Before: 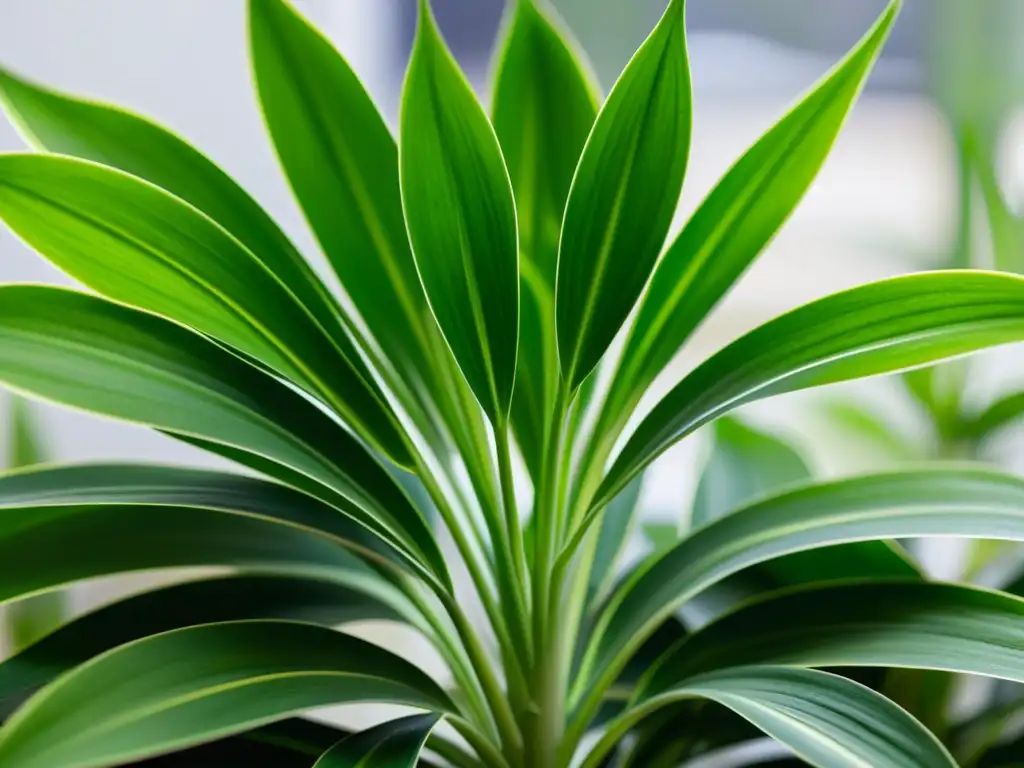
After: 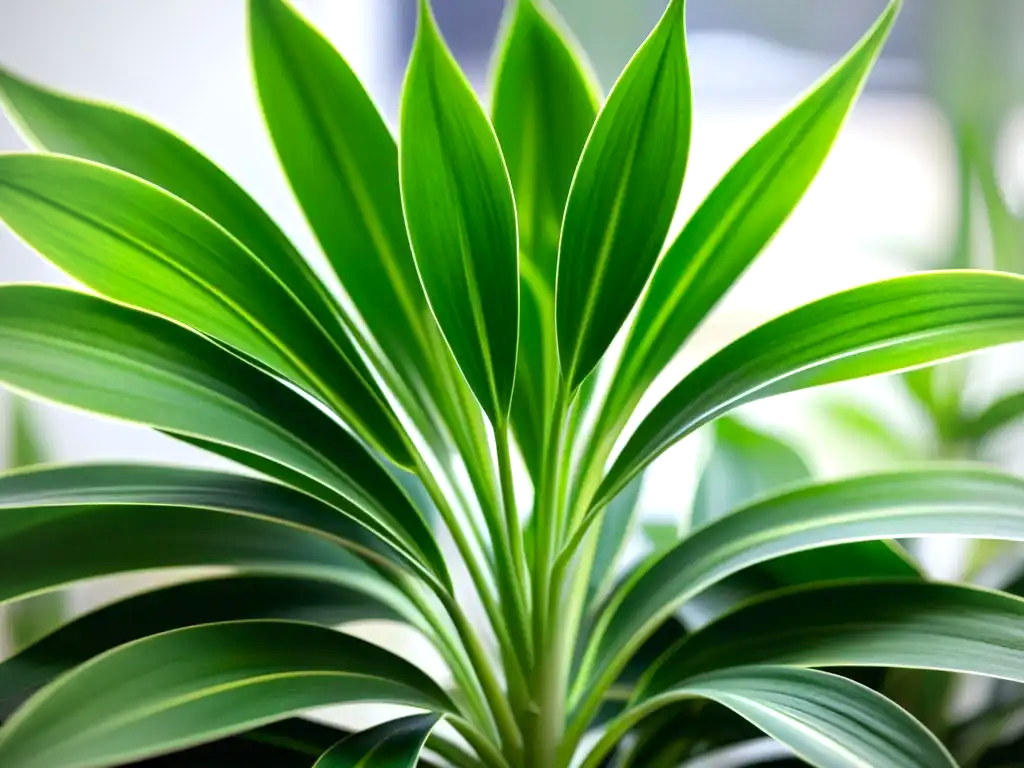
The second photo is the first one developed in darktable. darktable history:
exposure: black level correction 0.001, exposure 0.5 EV, compensate exposure bias true, compensate highlight preservation false
vignetting: fall-off radius 60.92%
